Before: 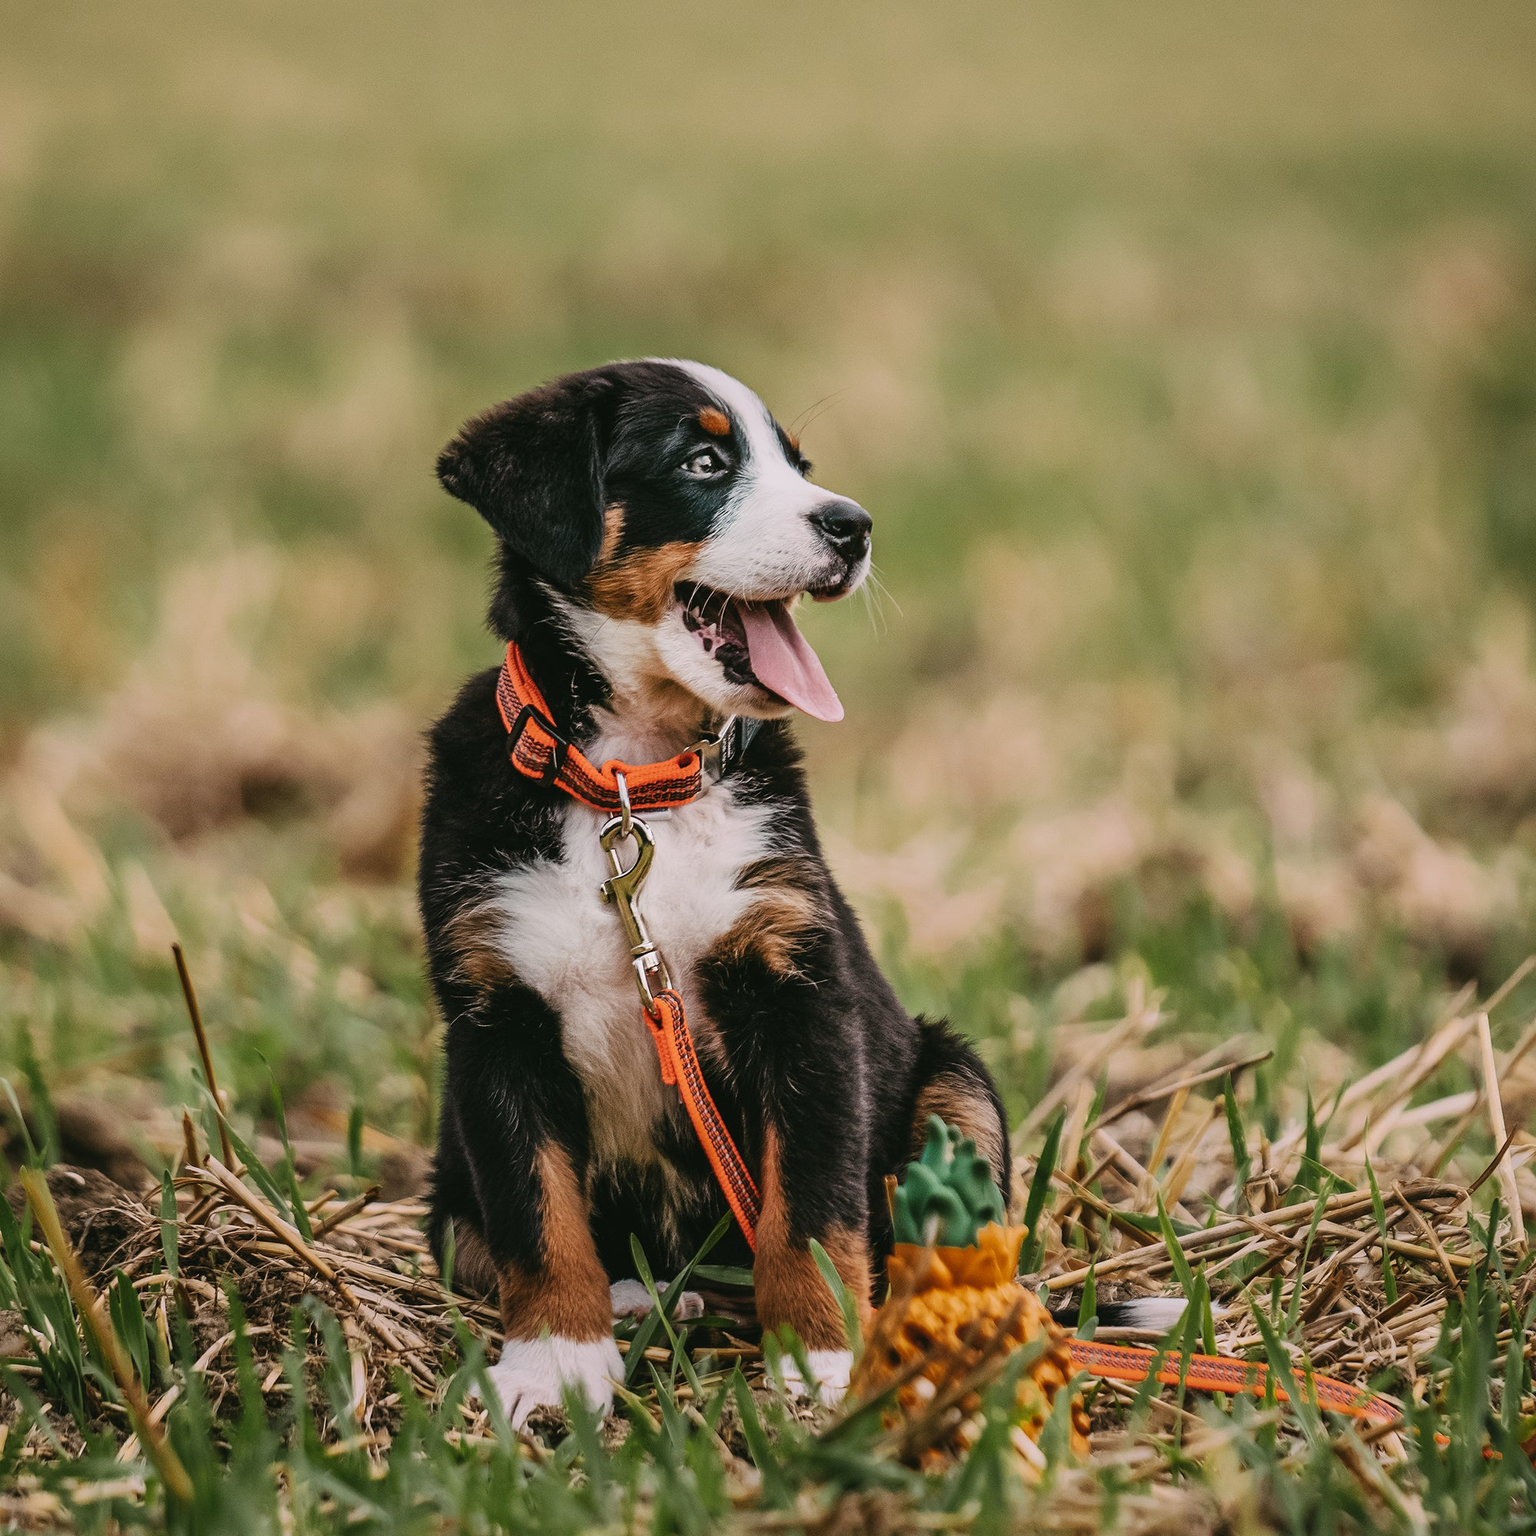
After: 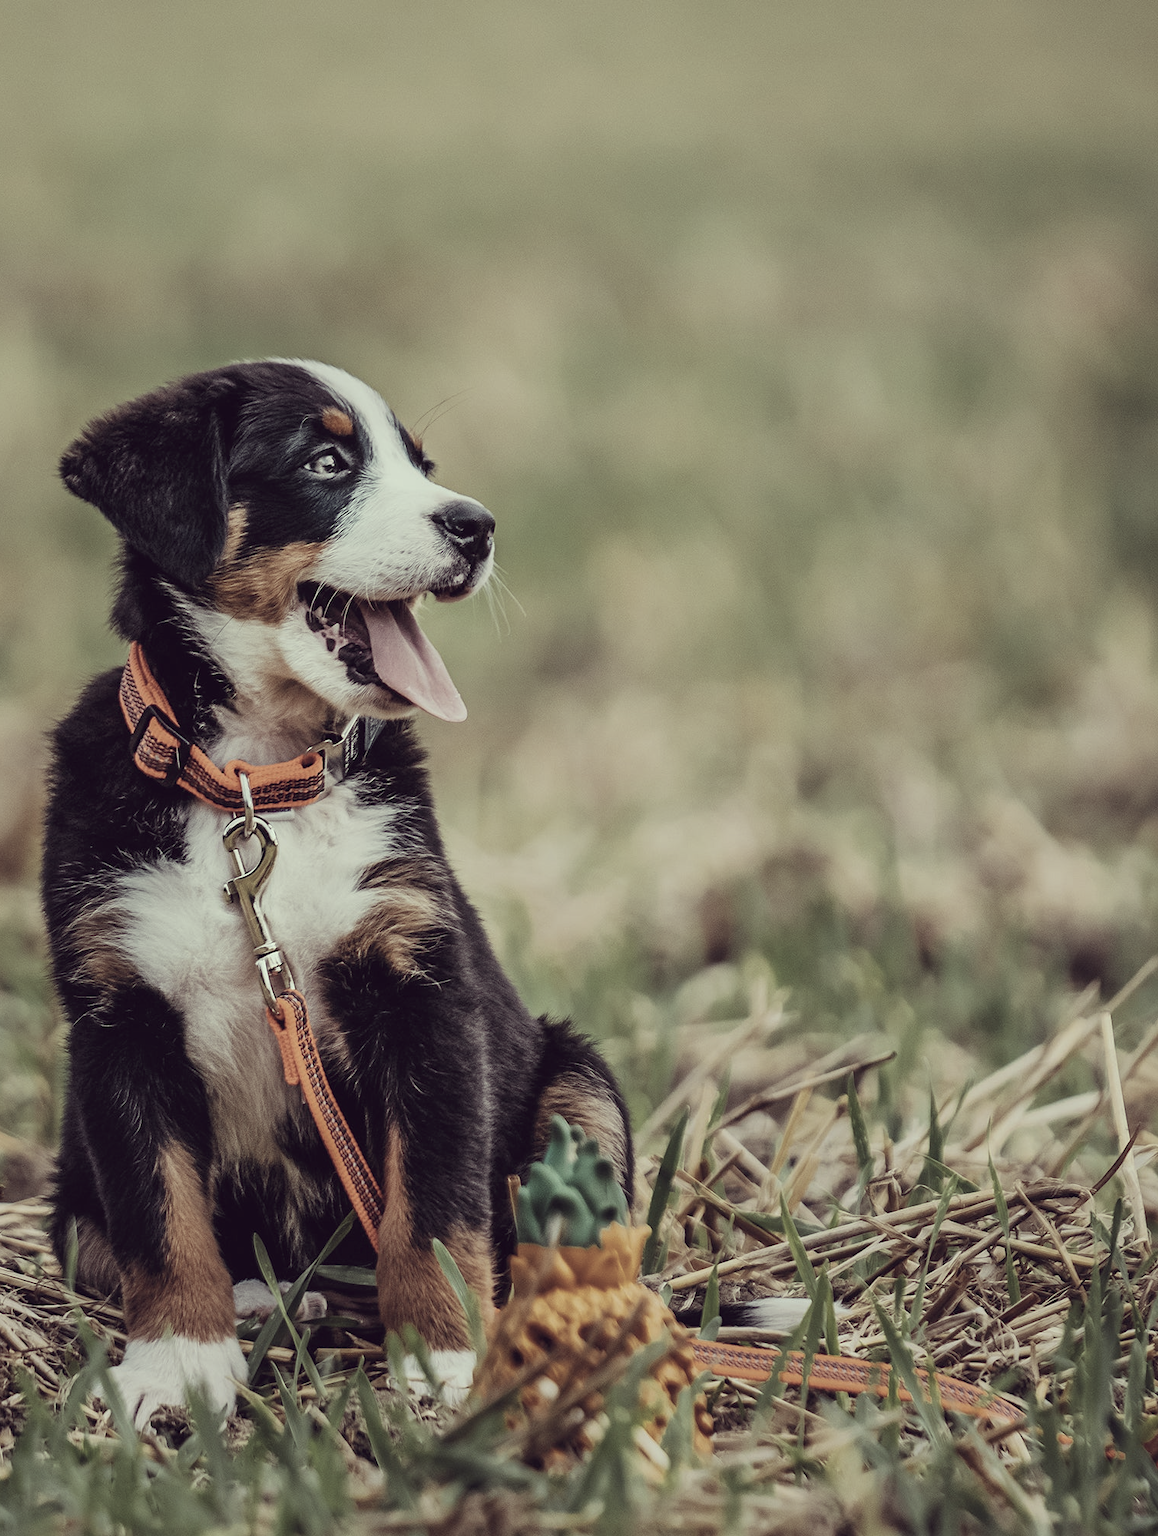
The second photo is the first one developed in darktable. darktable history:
exposure: compensate exposure bias true, compensate highlight preservation false
crop and rotate: left 24.578%
color correction: highlights a* -20.25, highlights b* 20.89, shadows a* 19.62, shadows b* -19.94, saturation 0.436
tone equalizer: -7 EV 0.205 EV, -6 EV 0.11 EV, -5 EV 0.077 EV, -4 EV 0.071 EV, -2 EV -0.03 EV, -1 EV -0.057 EV, +0 EV -0.082 EV, edges refinement/feathering 500, mask exposure compensation -1.57 EV, preserve details no
velvia: strength 10.48%
